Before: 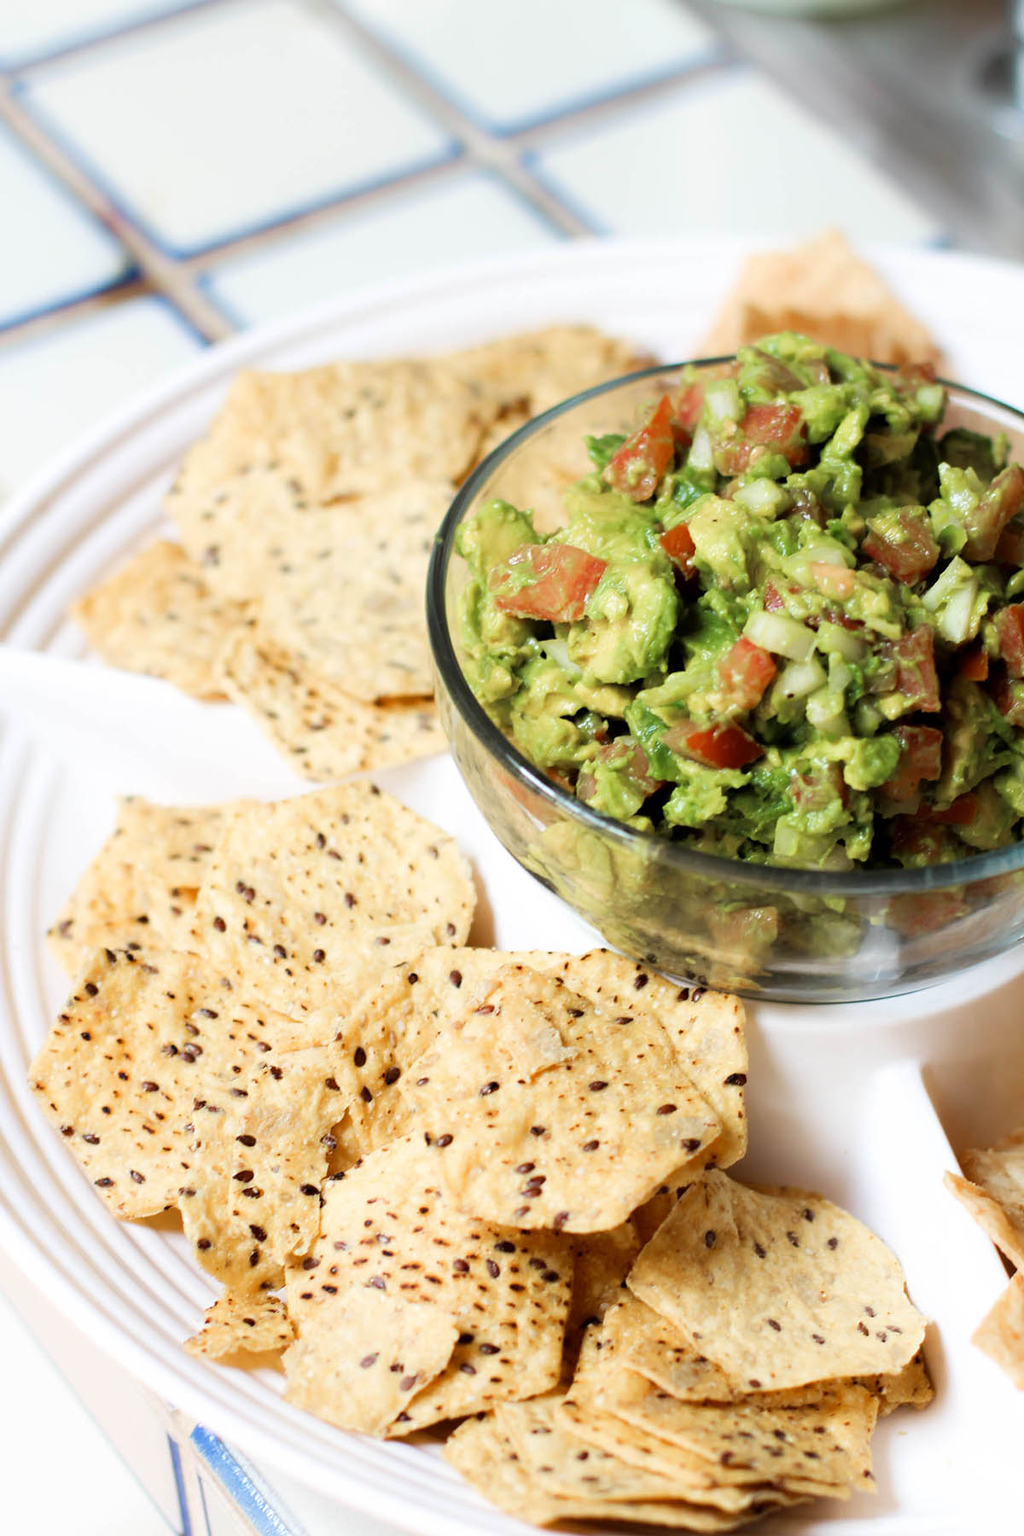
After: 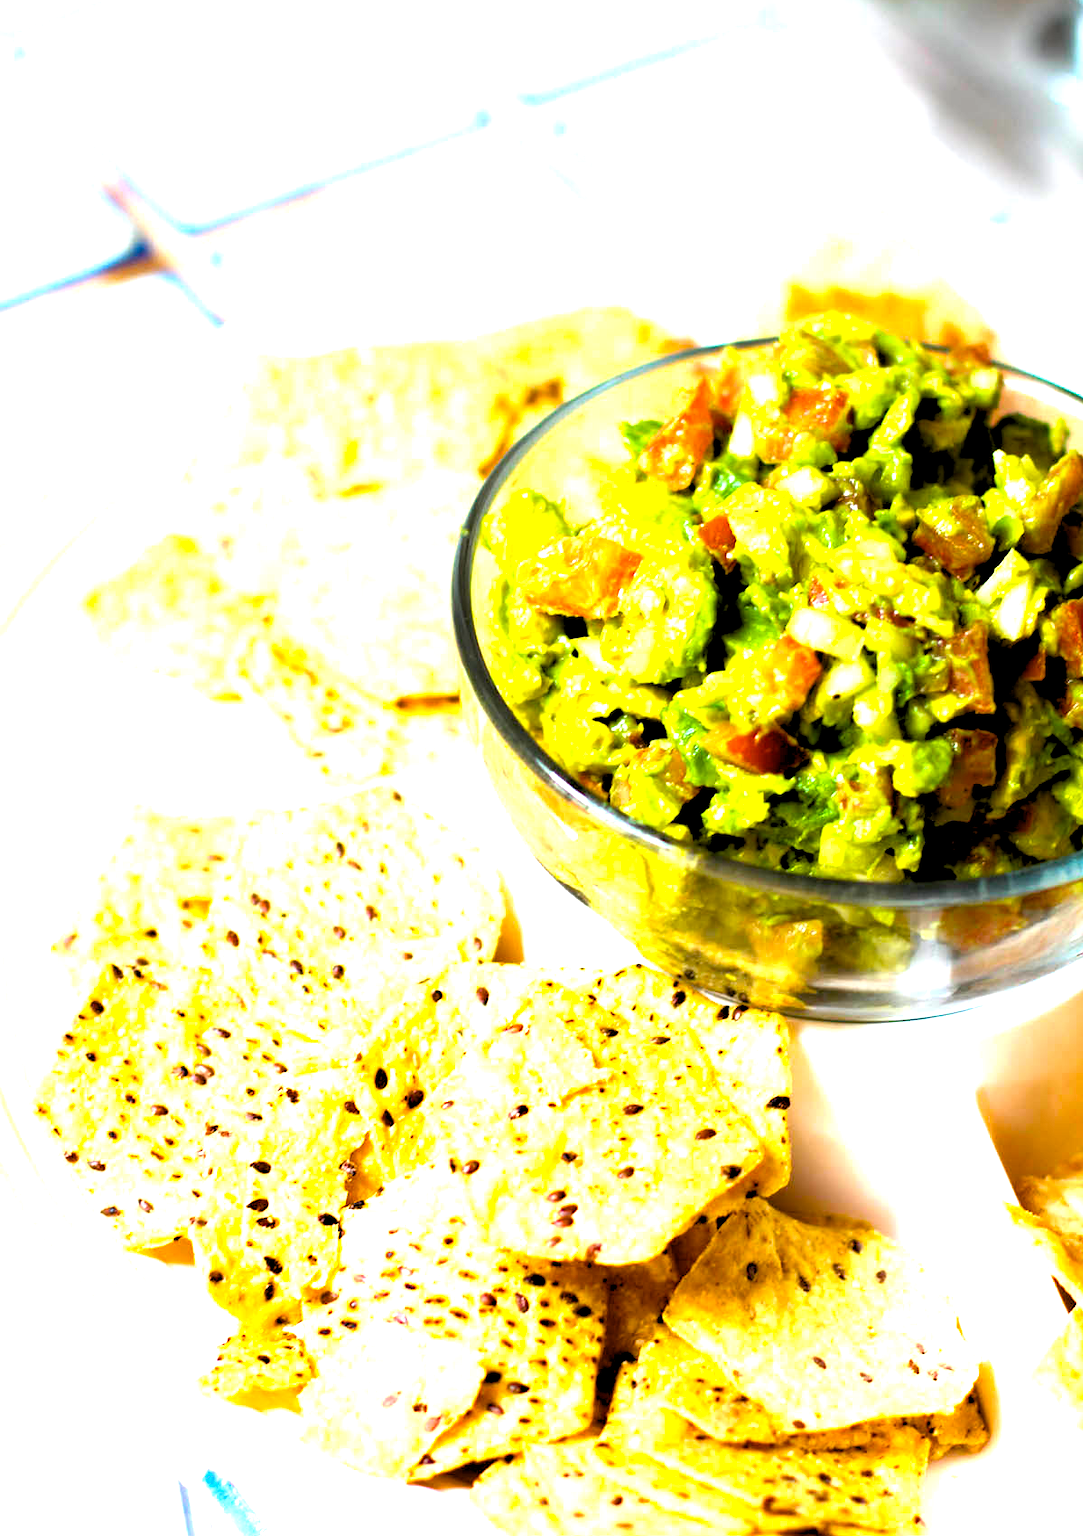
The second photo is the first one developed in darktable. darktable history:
rgb levels: levels [[0.013, 0.434, 0.89], [0, 0.5, 1], [0, 0.5, 1]]
crop and rotate: top 2.479%, bottom 3.018%
color balance rgb: linear chroma grading › global chroma 9%, perceptual saturation grading › global saturation 36%, perceptual saturation grading › shadows 35%, perceptual brilliance grading › global brilliance 15%, perceptual brilliance grading › shadows -35%, global vibrance 15%
exposure: black level correction 0, exposure 0.7 EV, compensate exposure bias true, compensate highlight preservation false
